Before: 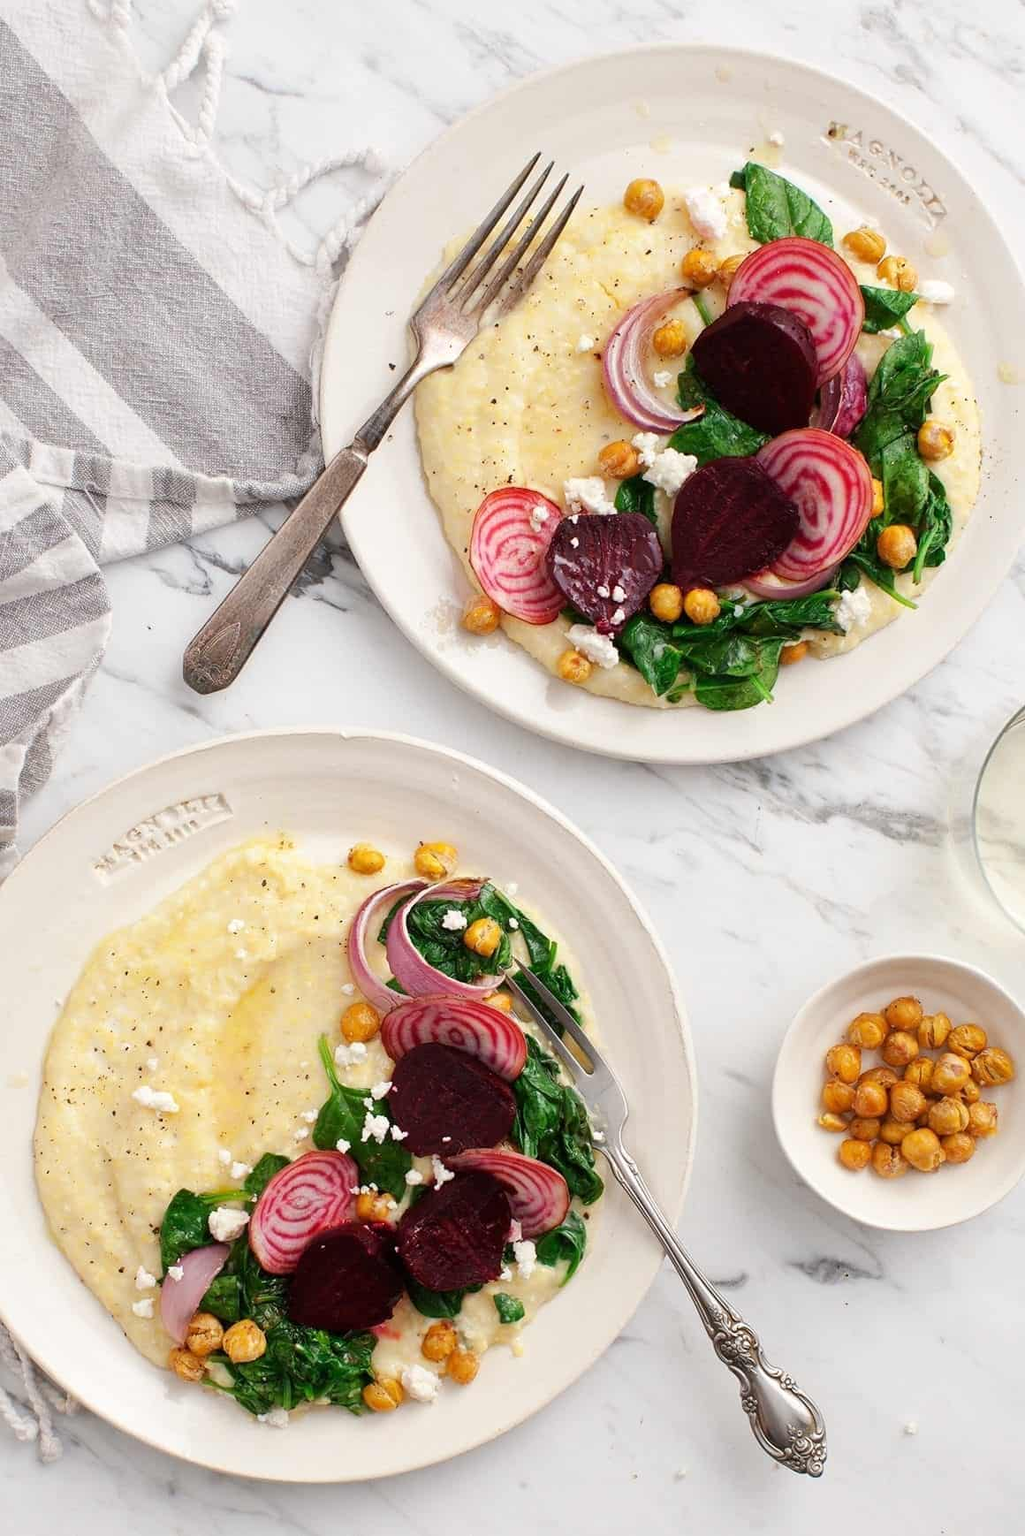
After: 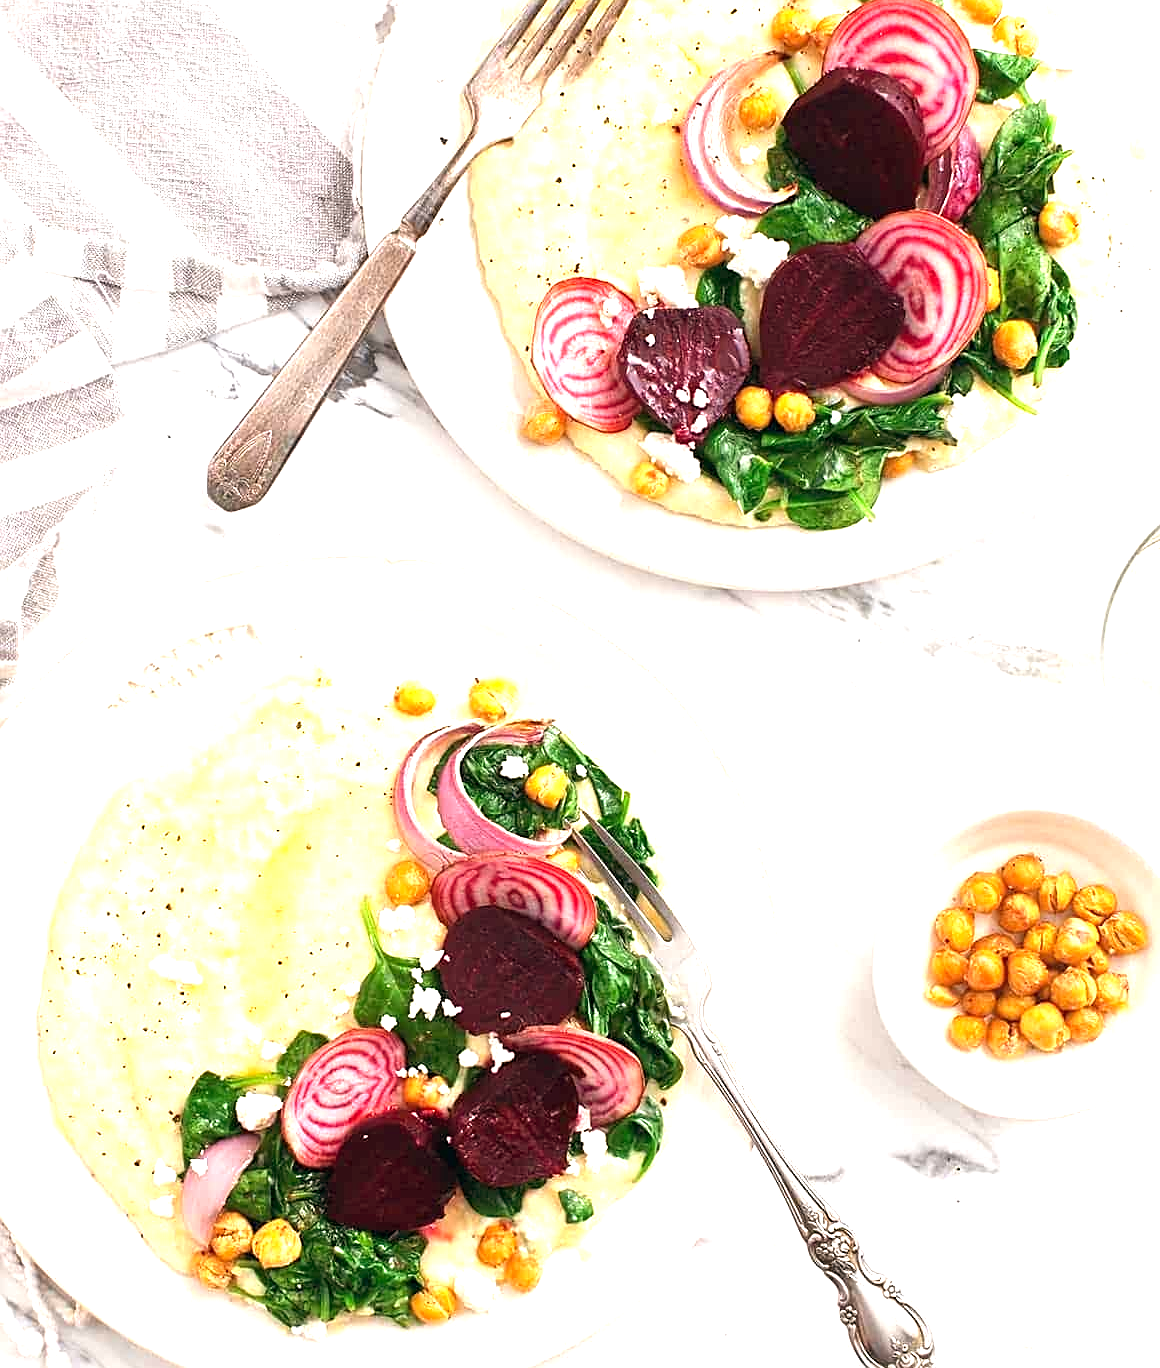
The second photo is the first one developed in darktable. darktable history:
color balance: lift [1, 0.998, 1.001, 1.002], gamma [1, 1.02, 1, 0.98], gain [1, 1.02, 1.003, 0.98]
sharpen: on, module defaults
exposure: black level correction 0, exposure 1.2 EV, compensate exposure bias true, compensate highlight preservation false
crop and rotate: top 15.774%, bottom 5.506%
